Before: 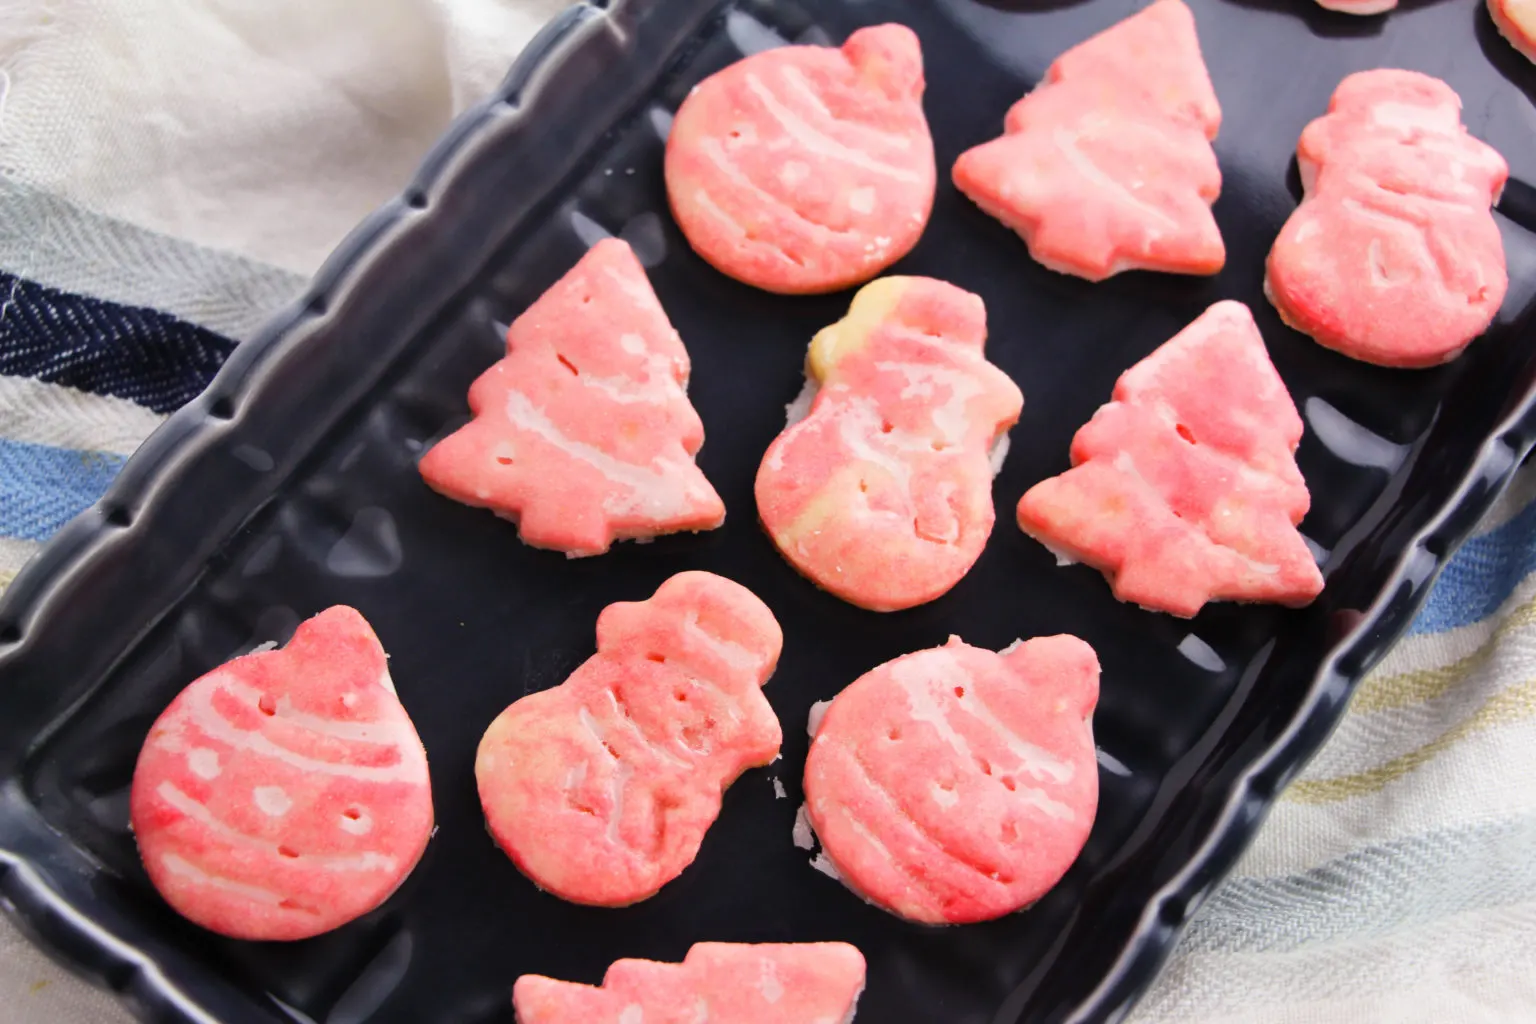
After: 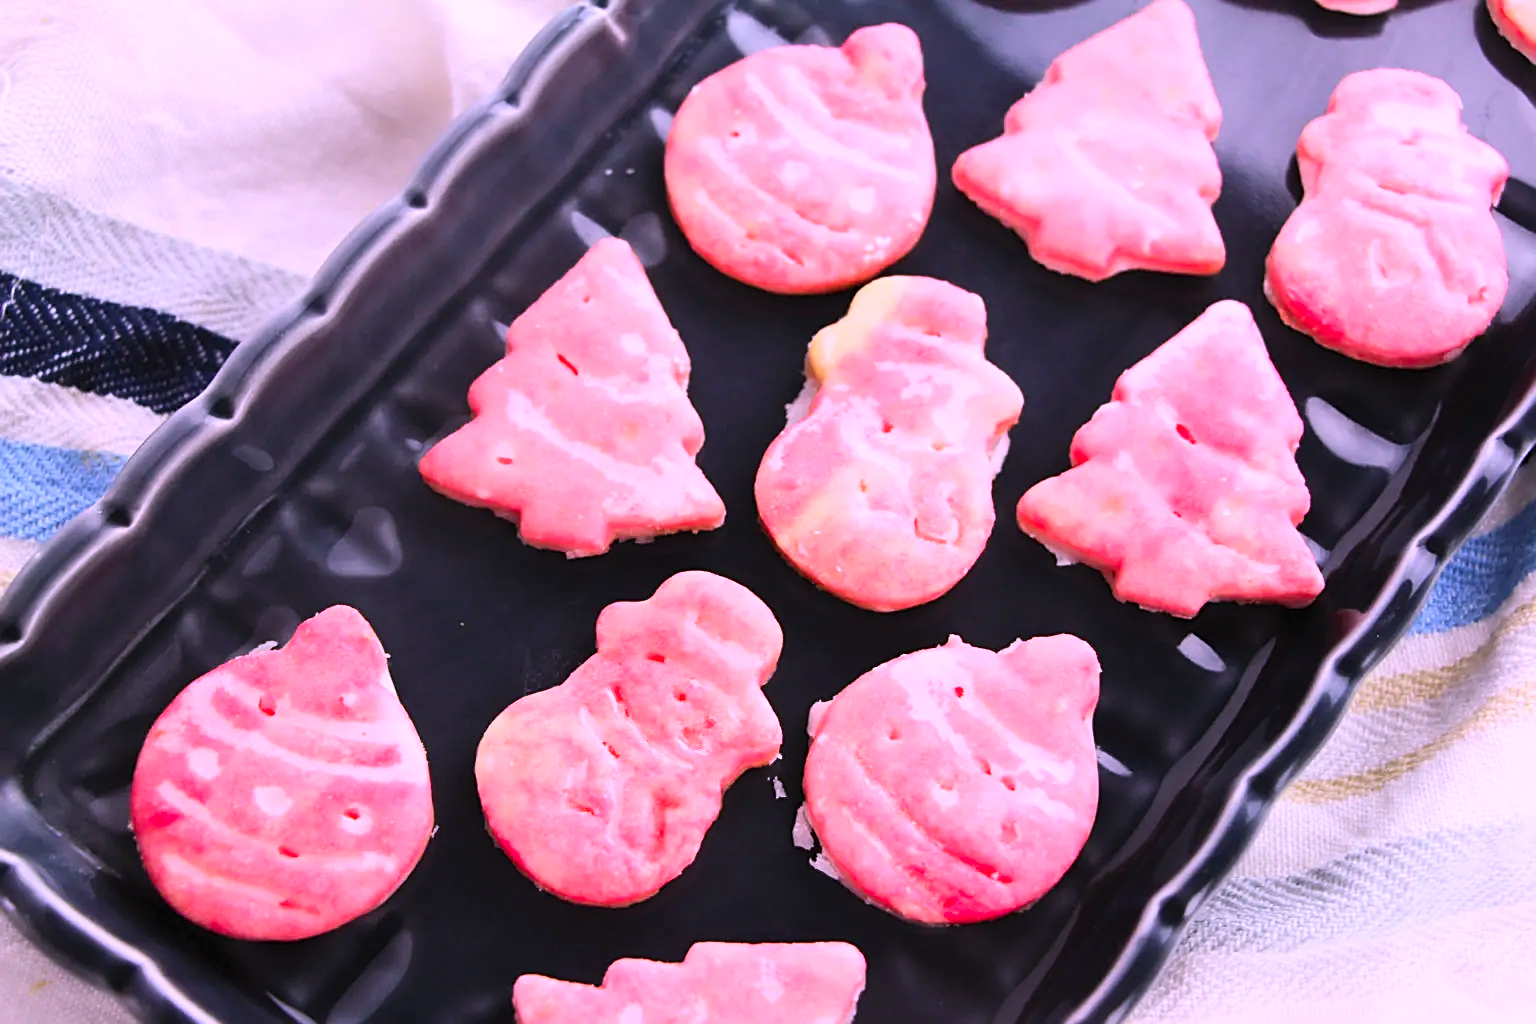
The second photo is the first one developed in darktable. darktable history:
color correction: highlights a* 15.46, highlights b* -20.56
contrast brightness saturation: contrast 0.2, brightness 0.16, saturation 0.22
sharpen: on, module defaults
